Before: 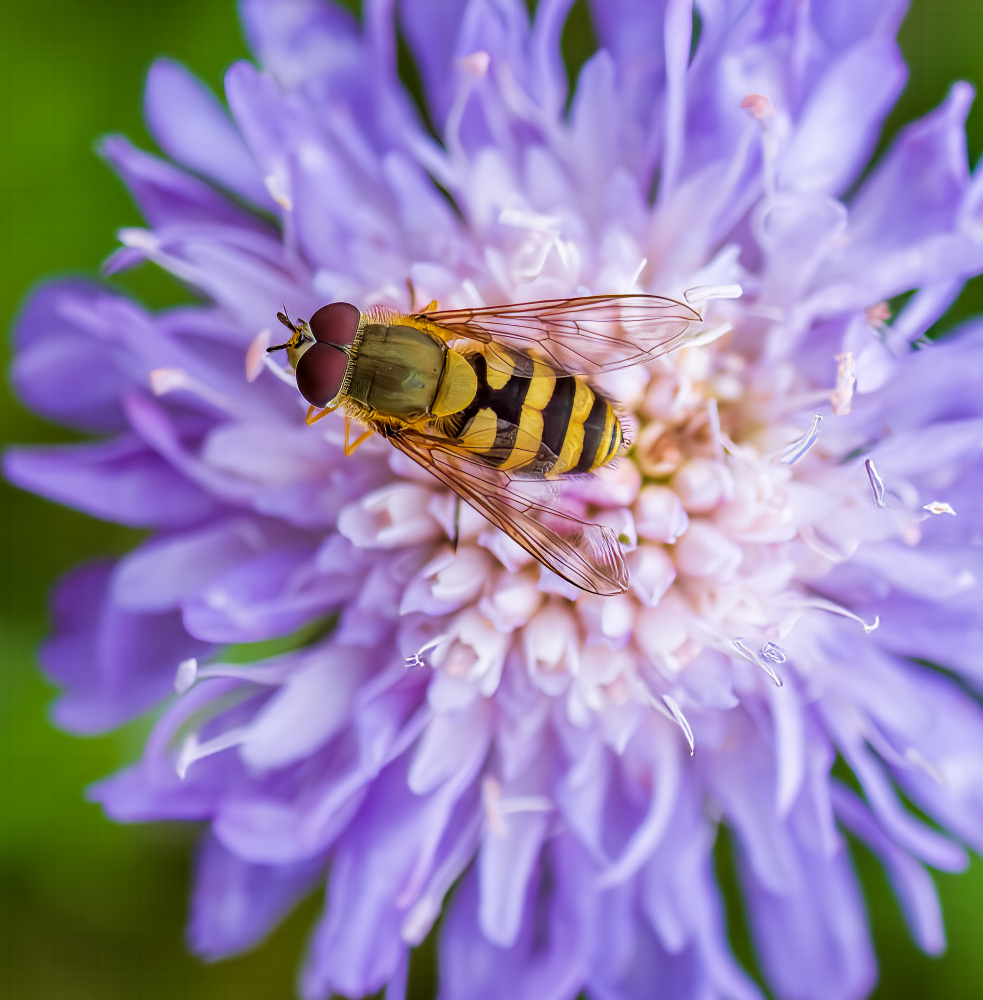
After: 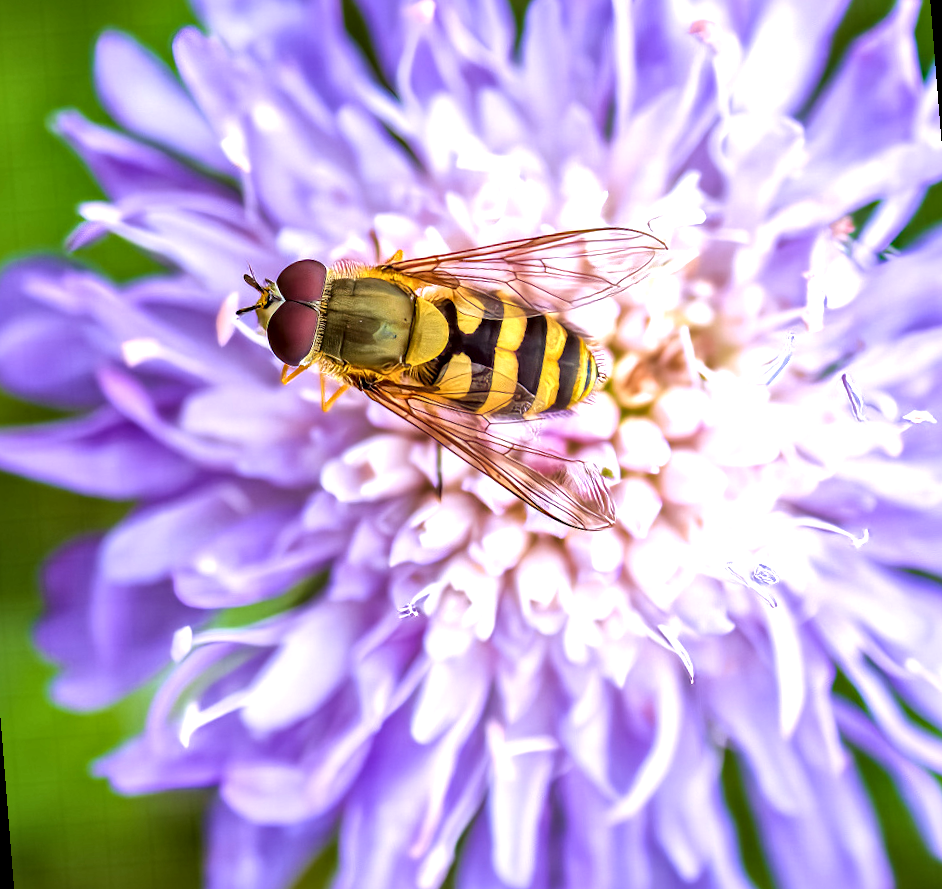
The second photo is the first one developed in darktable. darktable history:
rotate and perspective: rotation -4.57°, crop left 0.054, crop right 0.944, crop top 0.087, crop bottom 0.914
exposure: black level correction 0, exposure 0.7 EV, compensate exposure bias true, compensate highlight preservation false
local contrast: mode bilateral grid, contrast 20, coarseness 19, detail 163%, midtone range 0.2
